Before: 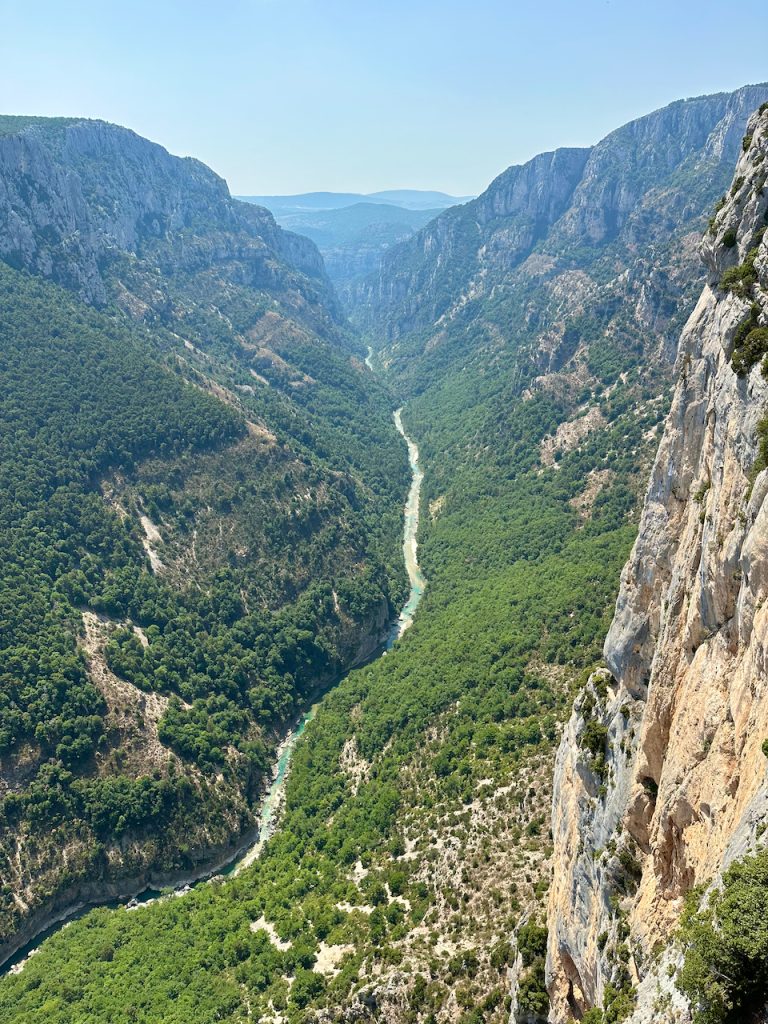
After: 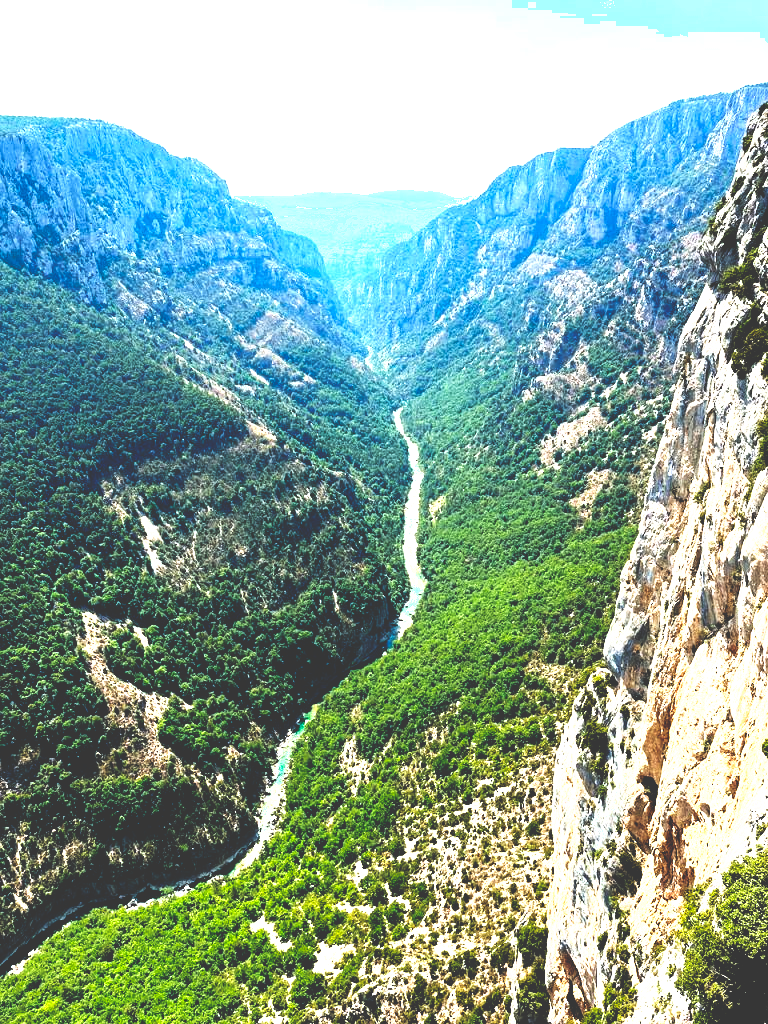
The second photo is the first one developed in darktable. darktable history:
base curve: curves: ch0 [(0, 0.036) (0.083, 0.04) (0.804, 1)], preserve colors none
tone equalizer: -8 EV -1.1 EV, -7 EV -1.03 EV, -6 EV -0.881 EV, -5 EV -0.59 EV, -3 EV 0.555 EV, -2 EV 0.864 EV, -1 EV 1.01 EV, +0 EV 1.06 EV
